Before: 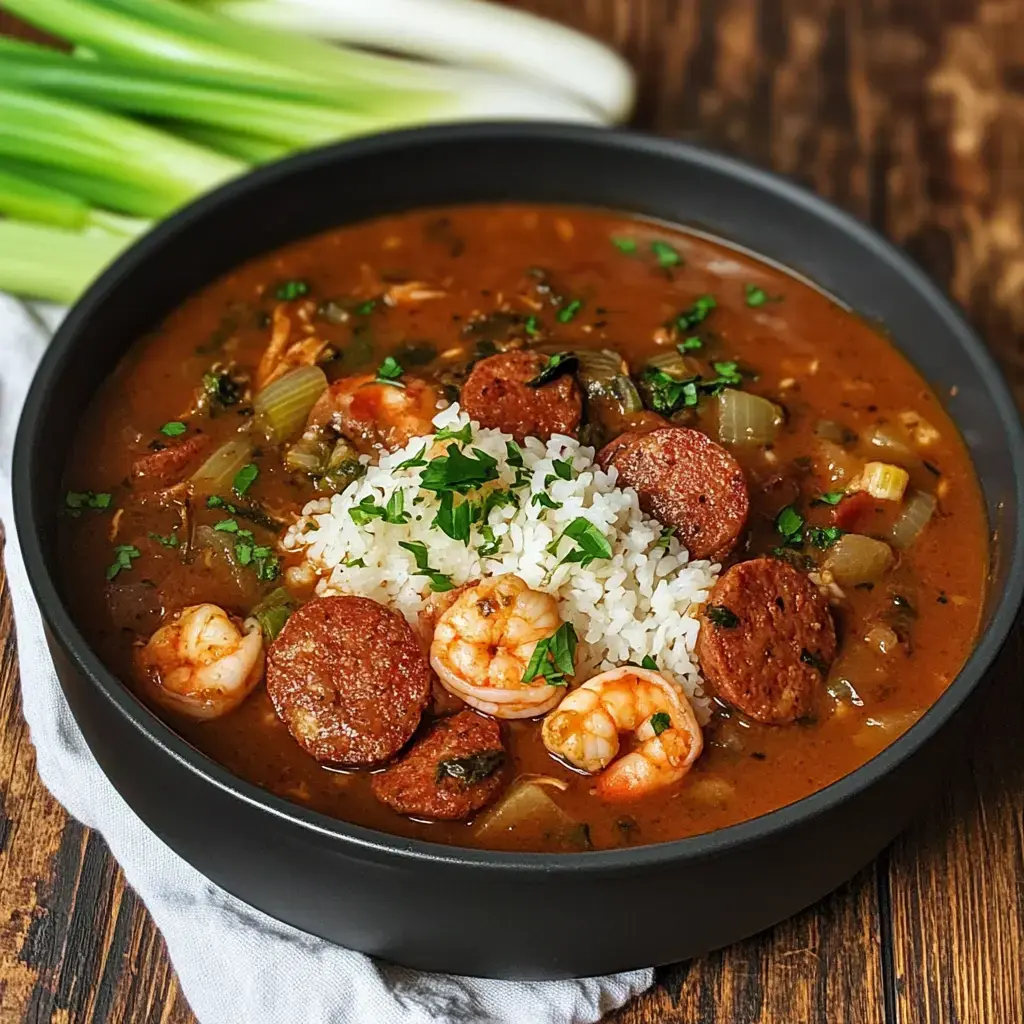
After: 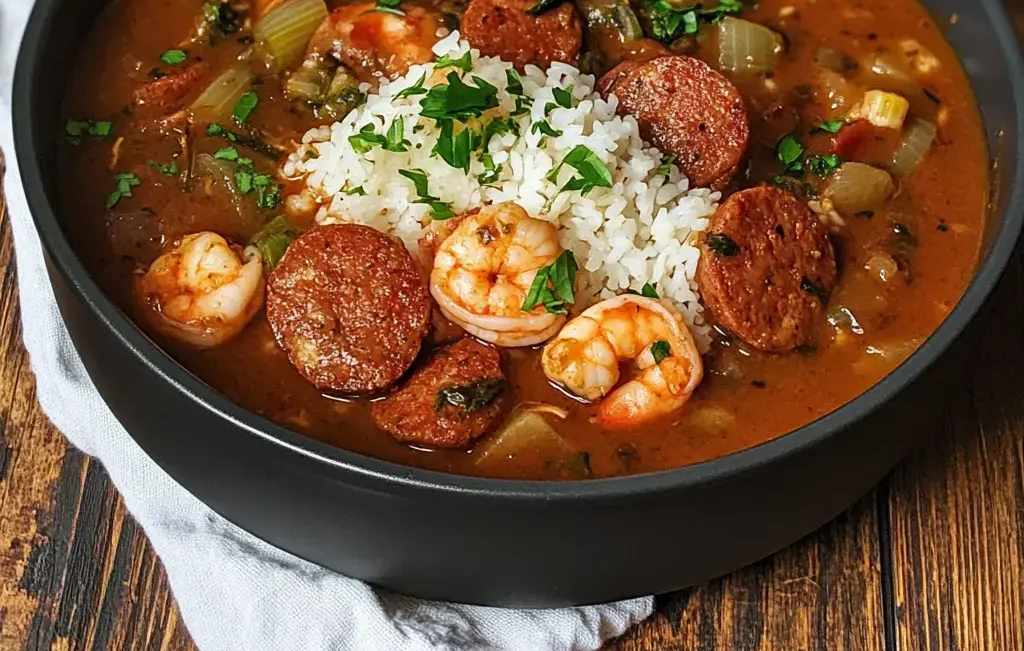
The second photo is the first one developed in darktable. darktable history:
crop and rotate: top 36.392%
